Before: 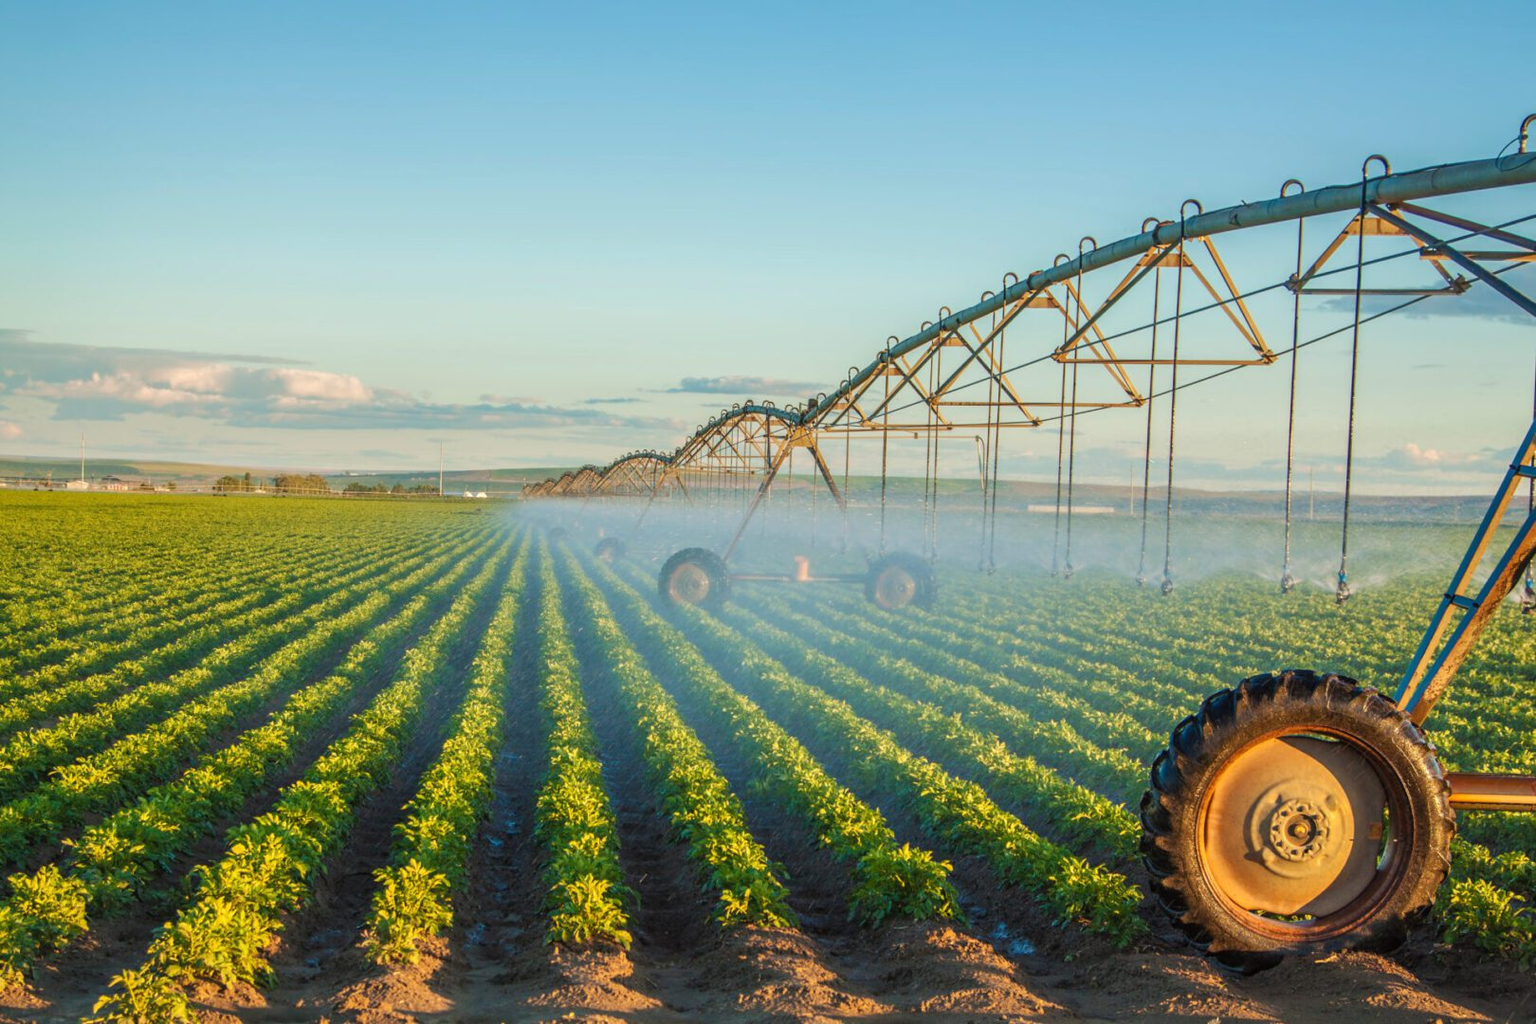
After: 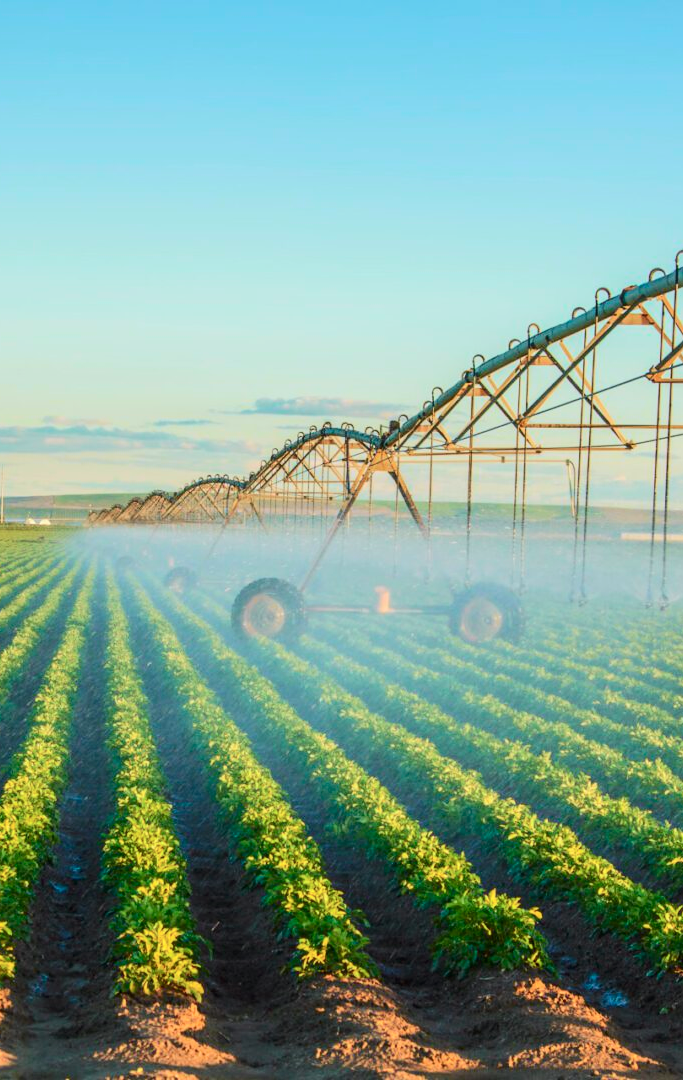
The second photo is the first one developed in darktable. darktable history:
crop: left 28.583%, right 29.231%
tone curve: curves: ch0 [(0, 0) (0.051, 0.03) (0.096, 0.071) (0.251, 0.234) (0.461, 0.515) (0.605, 0.692) (0.761, 0.824) (0.881, 0.907) (1, 0.984)]; ch1 [(0, 0) (0.1, 0.038) (0.318, 0.243) (0.399, 0.351) (0.478, 0.469) (0.499, 0.499) (0.534, 0.541) (0.567, 0.592) (0.601, 0.629) (0.666, 0.7) (1, 1)]; ch2 [(0, 0) (0.453, 0.45) (0.479, 0.483) (0.504, 0.499) (0.52, 0.519) (0.541, 0.559) (0.601, 0.622) (0.824, 0.815) (1, 1)], color space Lab, independent channels, preserve colors none
